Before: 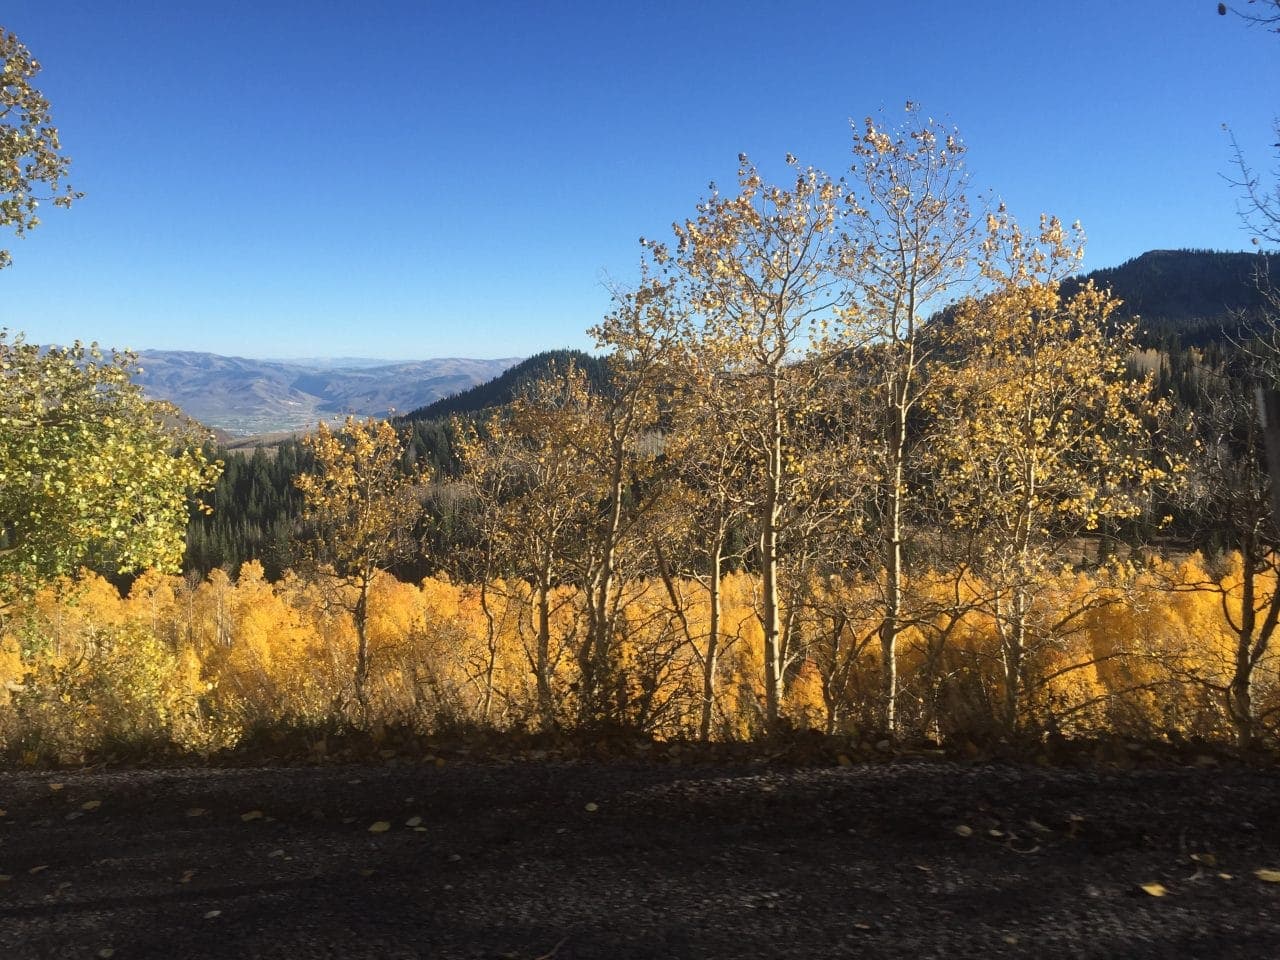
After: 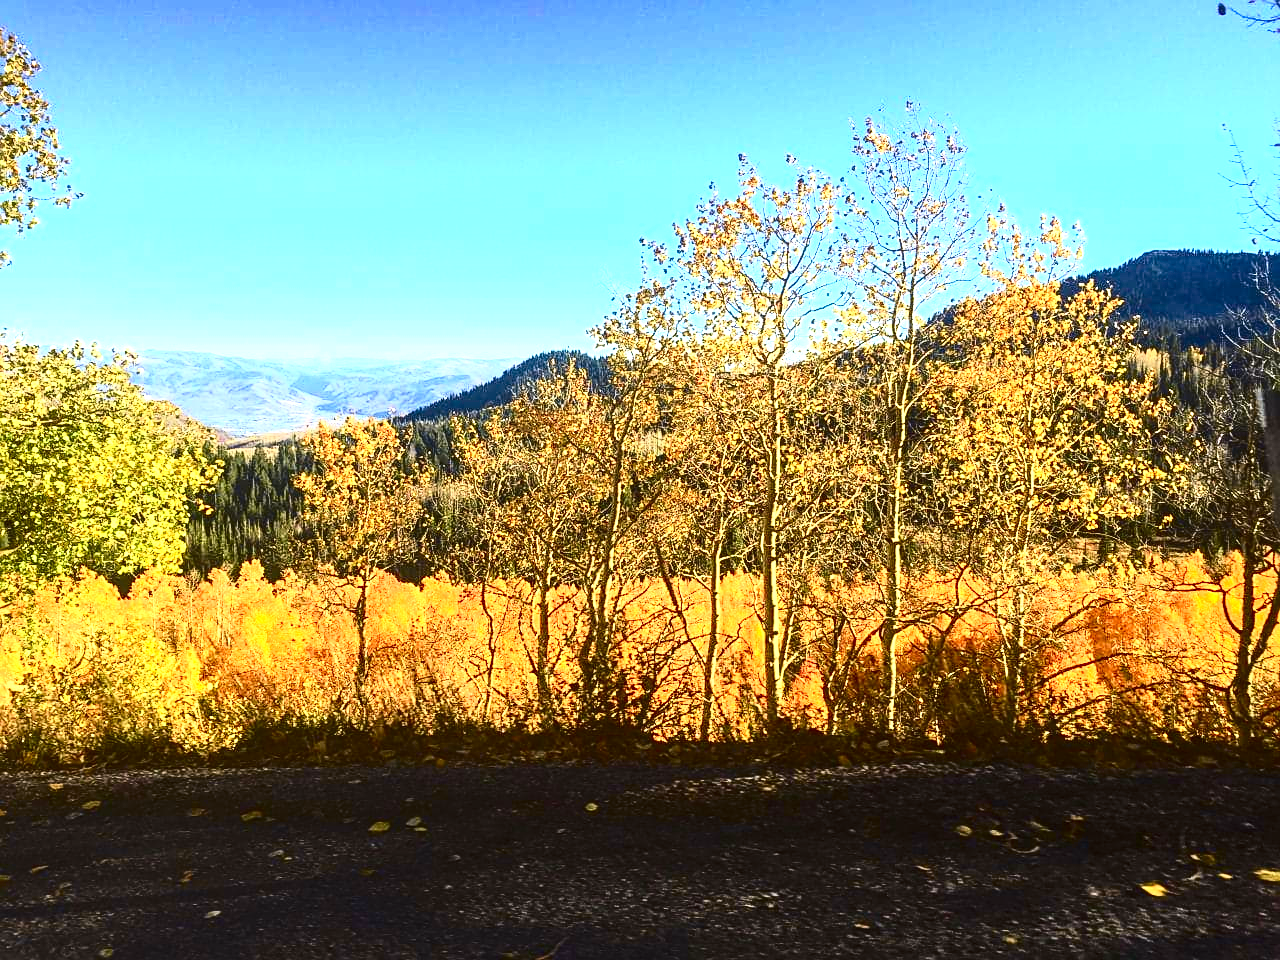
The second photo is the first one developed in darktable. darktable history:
local contrast: on, module defaults
color zones: curves: ch1 [(0, 0.469) (0.001, 0.469) (0.12, 0.446) (0.248, 0.469) (0.5, 0.5) (0.748, 0.5) (0.999, 0.469) (1, 0.469)]
tone curve: curves: ch0 [(0, 0) (0.074, 0.04) (0.157, 0.1) (0.472, 0.515) (0.635, 0.731) (0.768, 0.878) (0.899, 0.969) (1, 1)]; ch1 [(0, 0) (0.08, 0.08) (0.3, 0.3) (0.5, 0.5) (0.539, 0.558) (0.586, 0.658) (0.69, 0.787) (0.92, 0.92) (1, 1)]; ch2 [(0, 0) (0.08, 0.08) (0.3, 0.3) (0.5, 0.5) (0.543, 0.597) (0.597, 0.679) (0.92, 0.92) (1, 1)], color space Lab, independent channels, preserve colors none
sharpen: on, module defaults
contrast brightness saturation: contrast 0.116, brightness -0.123, saturation 0.205
exposure: black level correction -0.002, exposure 1.339 EV, compensate highlight preservation false
